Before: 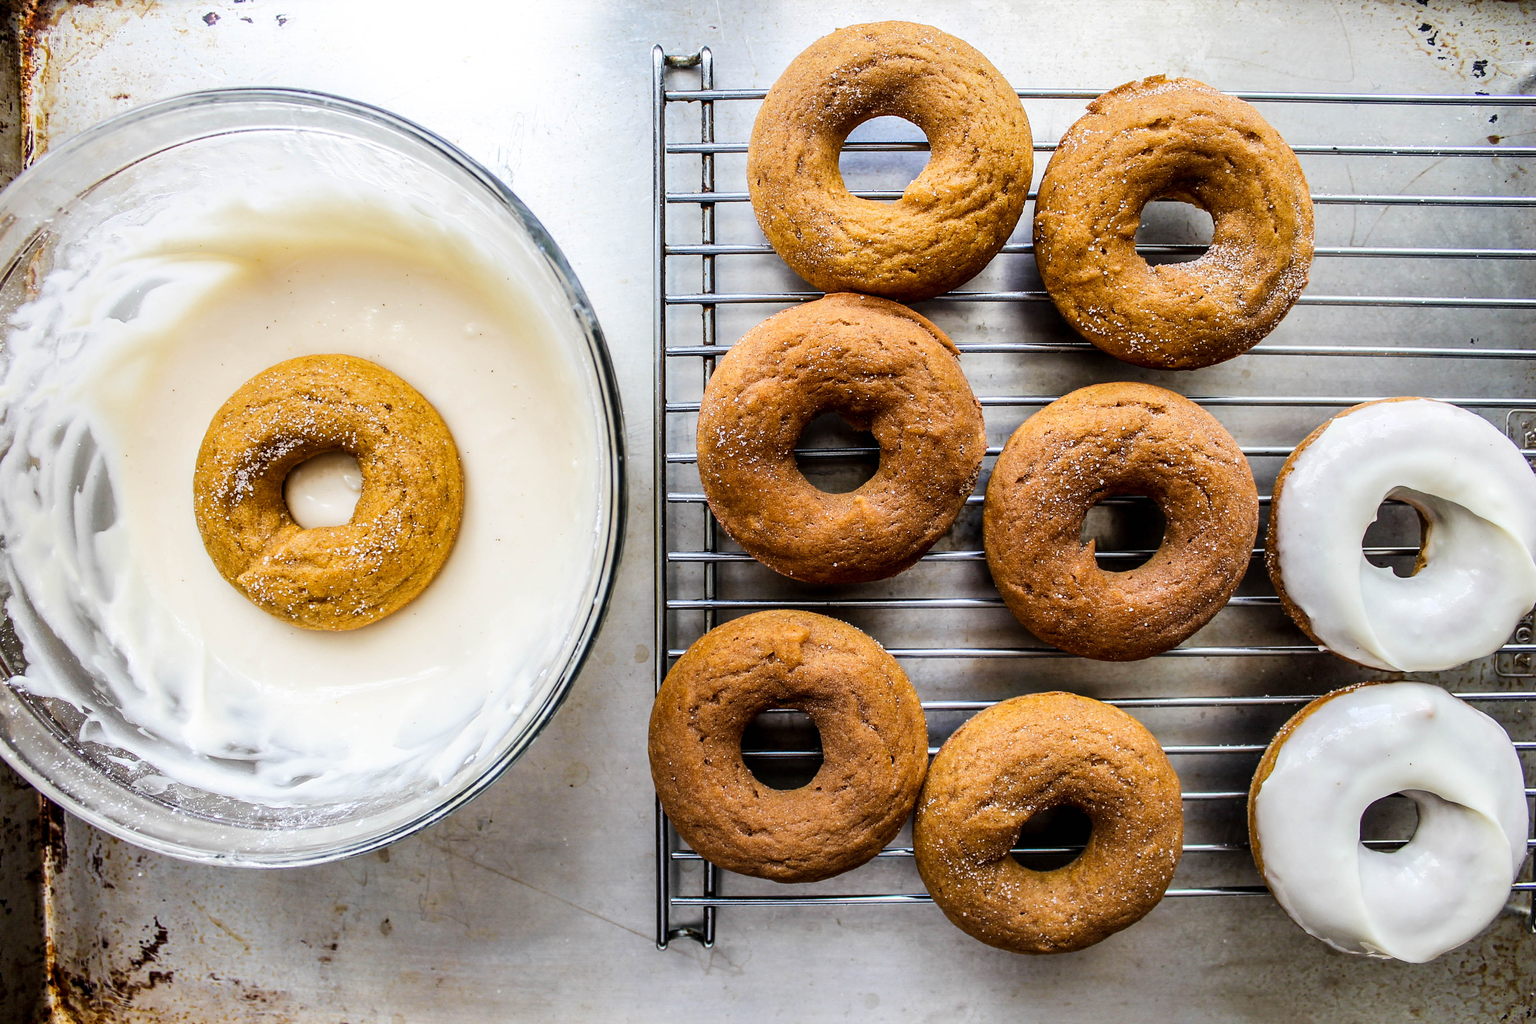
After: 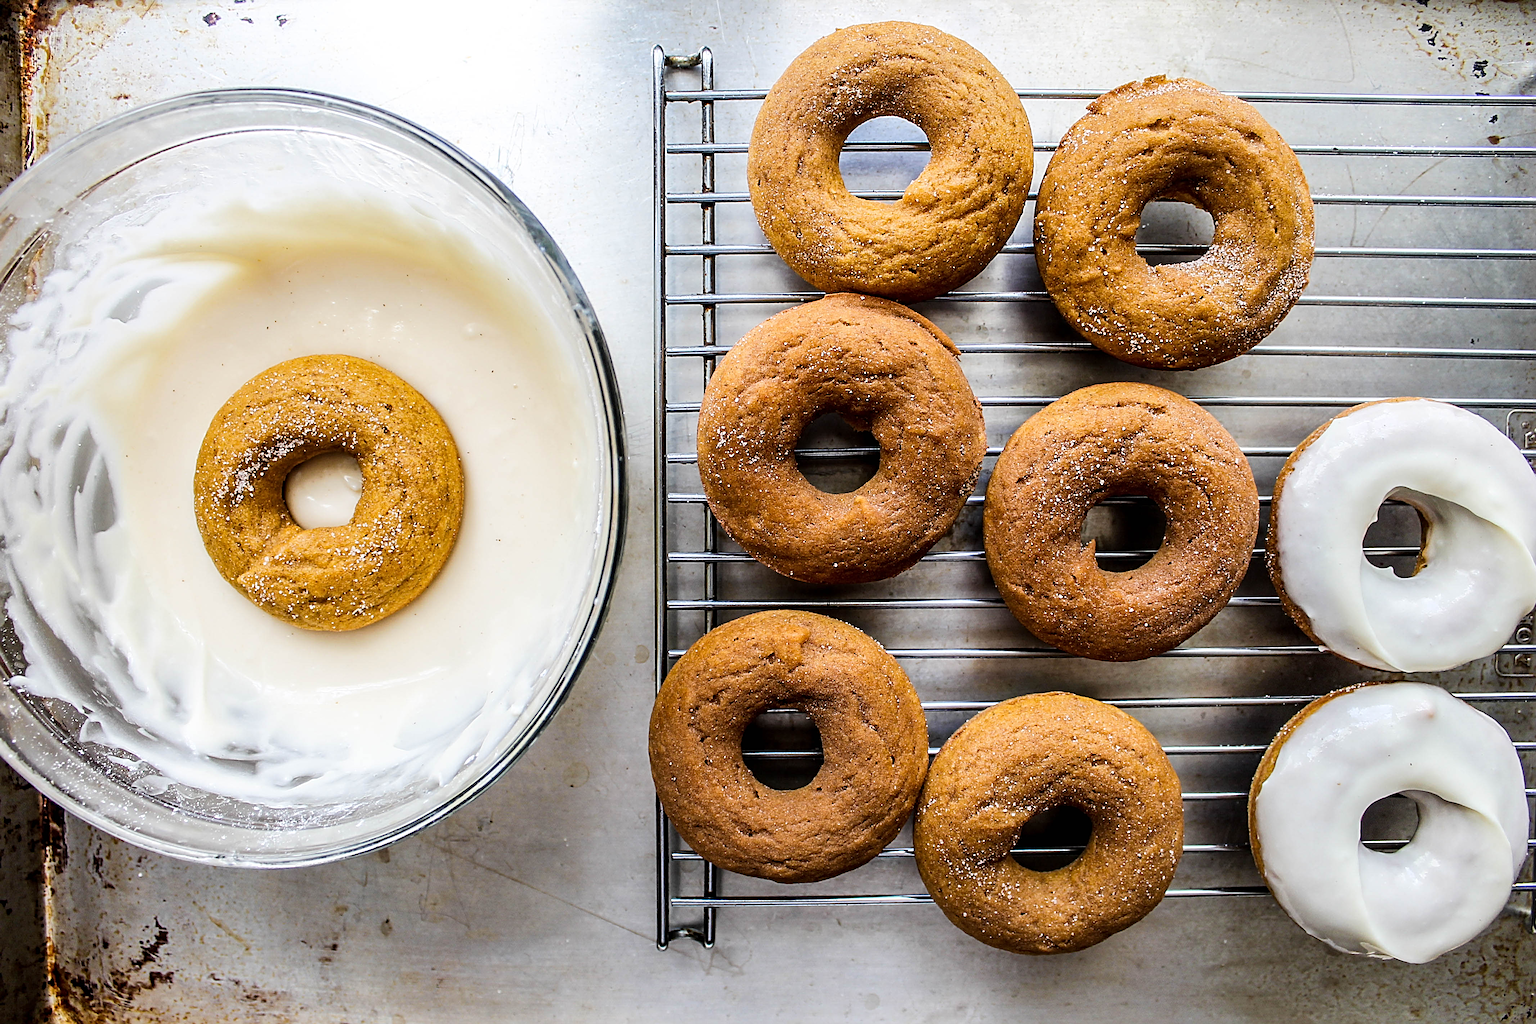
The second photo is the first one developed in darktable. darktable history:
sharpen: radius 3.957
